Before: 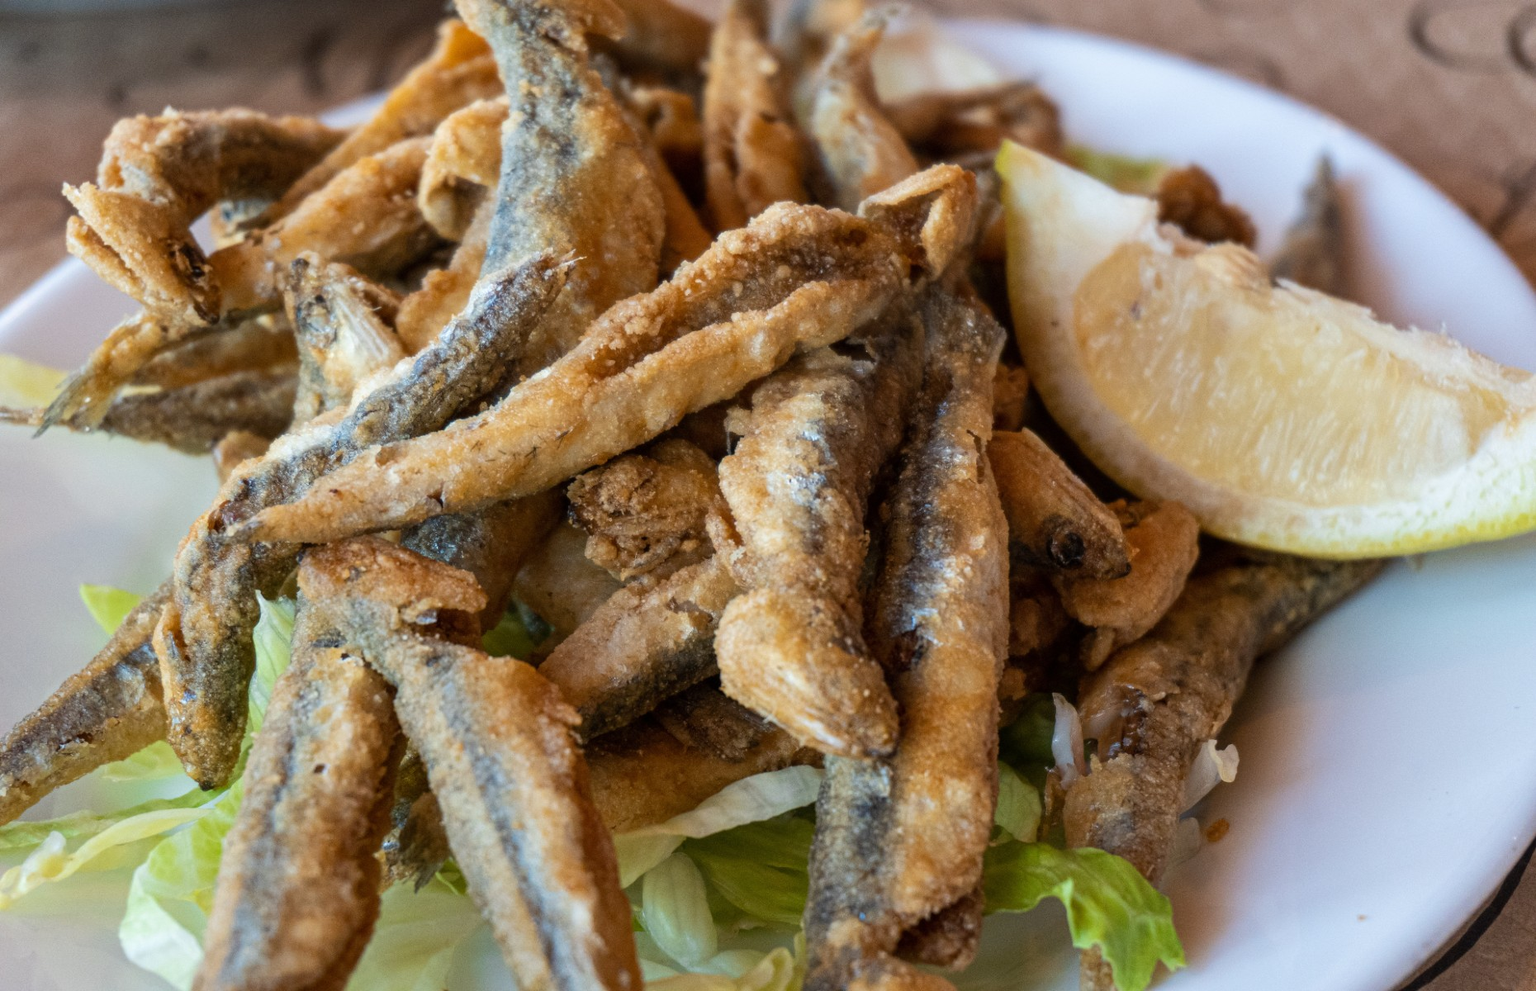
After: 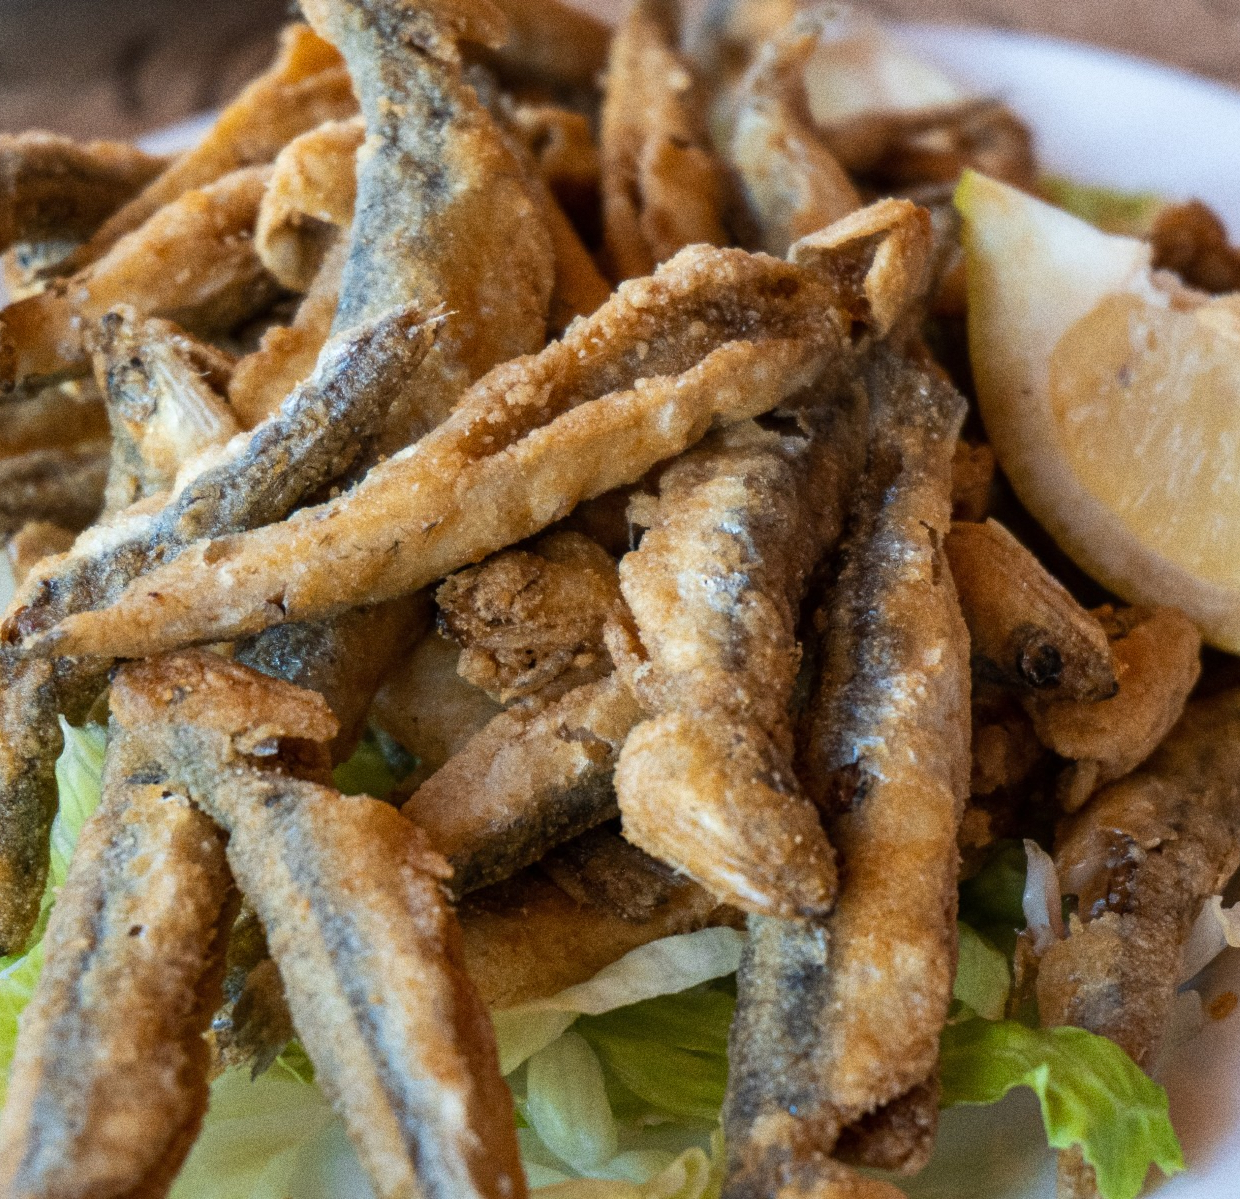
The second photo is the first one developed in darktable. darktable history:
tone equalizer: on, module defaults
grain: coarseness 8.68 ISO, strength 31.94%
crop and rotate: left 13.537%, right 19.796%
